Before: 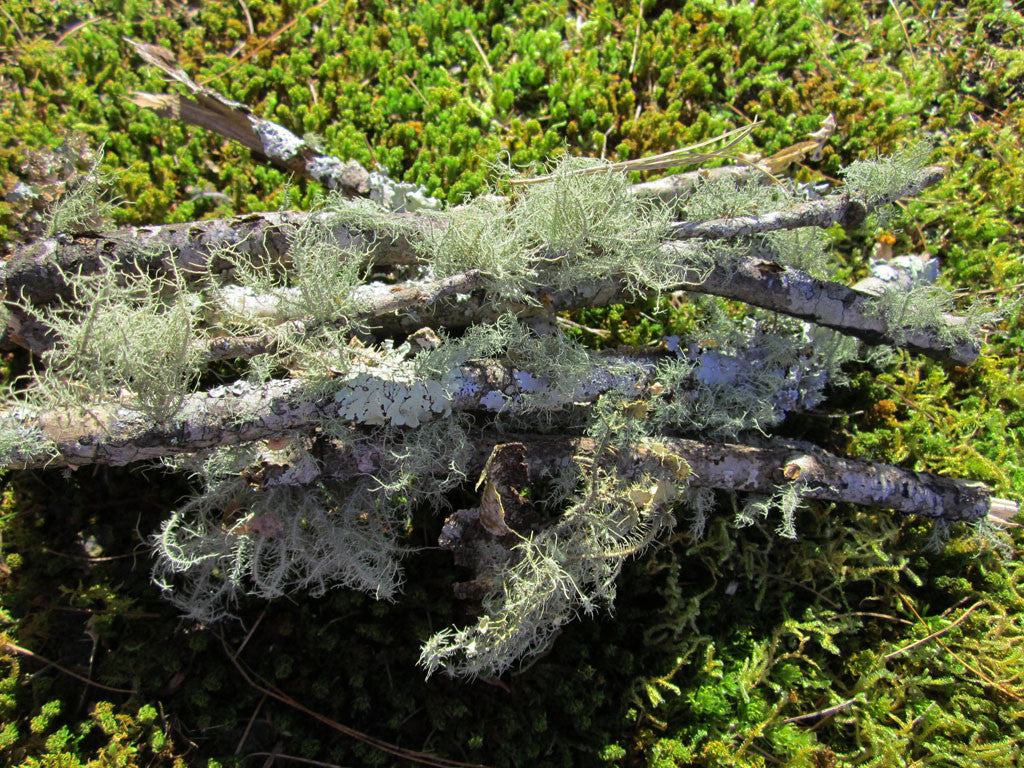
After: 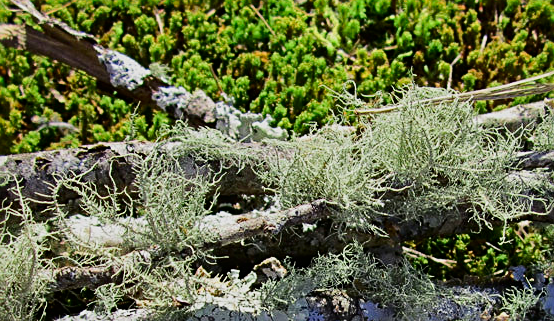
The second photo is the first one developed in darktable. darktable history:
shadows and highlights: shadows 43.57, white point adjustment -1.49, soften with gaussian
sharpen: on, module defaults
filmic rgb: black relative exposure -8.76 EV, white relative exposure 4.98 EV, threshold 5.95 EV, target black luminance 0%, hardness 3.78, latitude 65.73%, contrast 0.823, shadows ↔ highlights balance 19.85%, enable highlight reconstruction true
exposure: black level correction -0.014, exposure -0.188 EV, compensate highlight preservation false
levels: mode automatic, levels [0.055, 0.477, 0.9]
tone equalizer: -8 EV -0.399 EV, -7 EV -0.427 EV, -6 EV -0.337 EV, -5 EV -0.203 EV, -3 EV 0.199 EV, -2 EV 0.337 EV, -1 EV 0.37 EV, +0 EV 0.4 EV, edges refinement/feathering 500, mask exposure compensation -1.57 EV, preserve details no
crop: left 15.066%, top 9.215%, right 30.79%, bottom 48.985%
contrast brightness saturation: contrast 0.24, brightness -0.227, saturation 0.144
